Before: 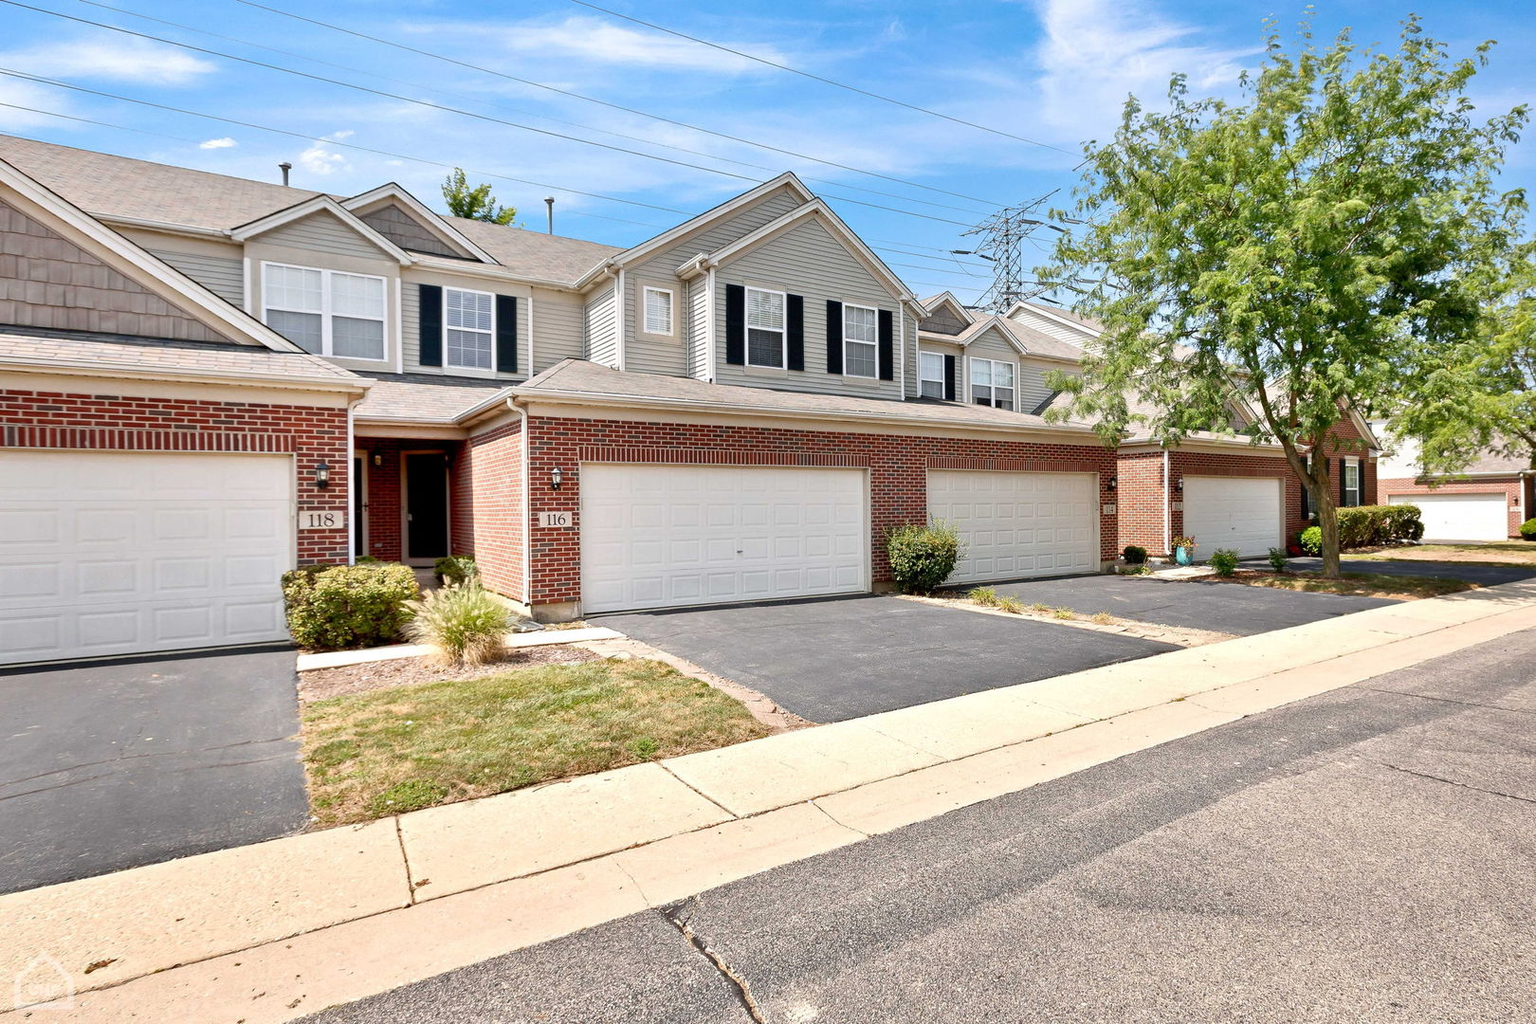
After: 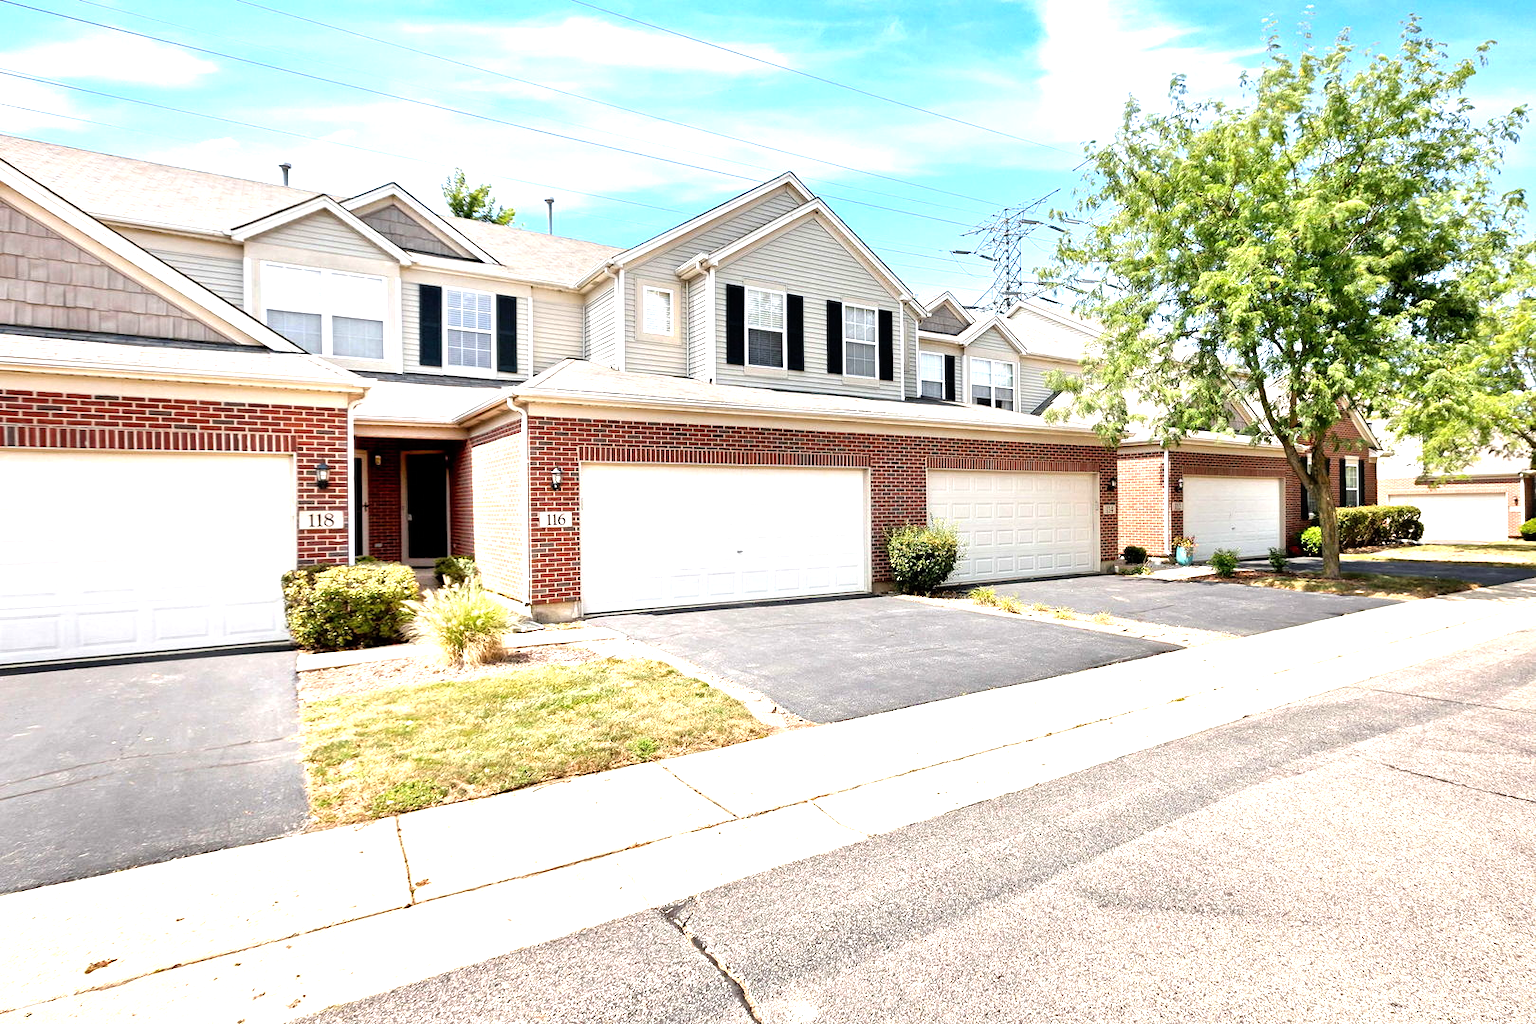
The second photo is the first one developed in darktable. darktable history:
tone equalizer: -8 EV -1.07 EV, -7 EV -0.972 EV, -6 EV -0.867 EV, -5 EV -0.611 EV, -3 EV 0.604 EV, -2 EV 0.872 EV, -1 EV 0.999 EV, +0 EV 1.06 EV
